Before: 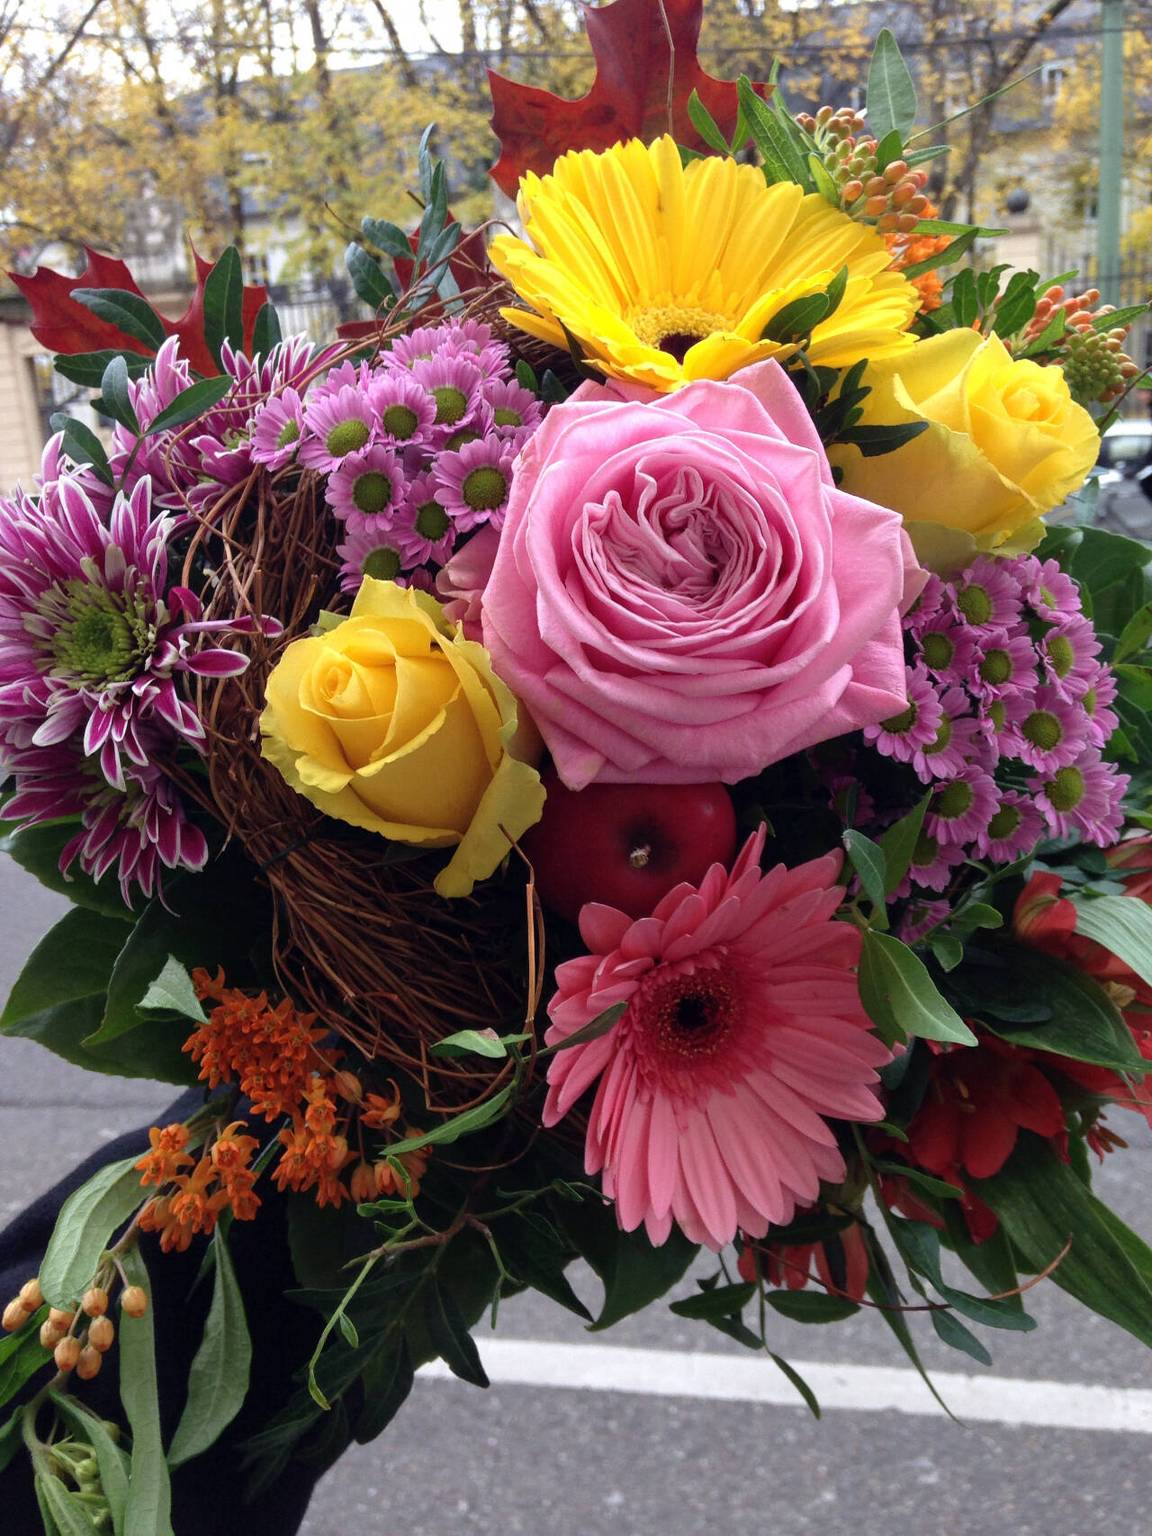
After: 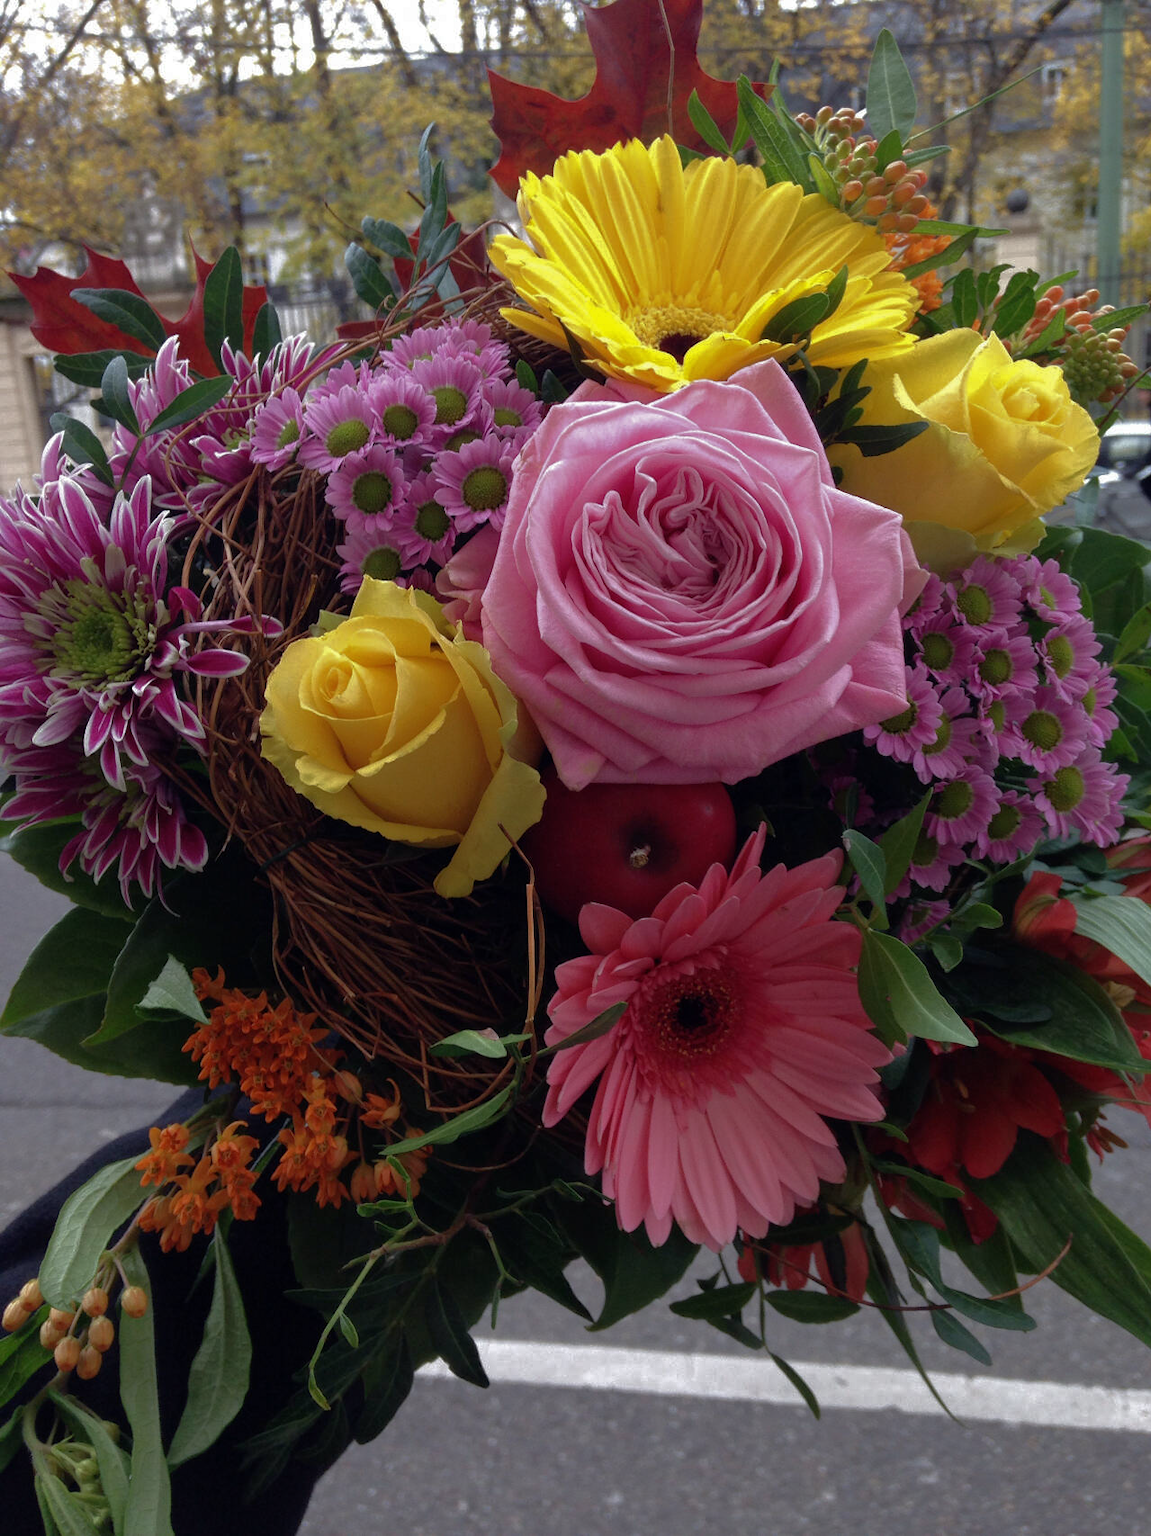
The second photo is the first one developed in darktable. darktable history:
base curve: curves: ch0 [(0, 0) (0.826, 0.587) (1, 1)]
rgb levels: preserve colors max RGB
